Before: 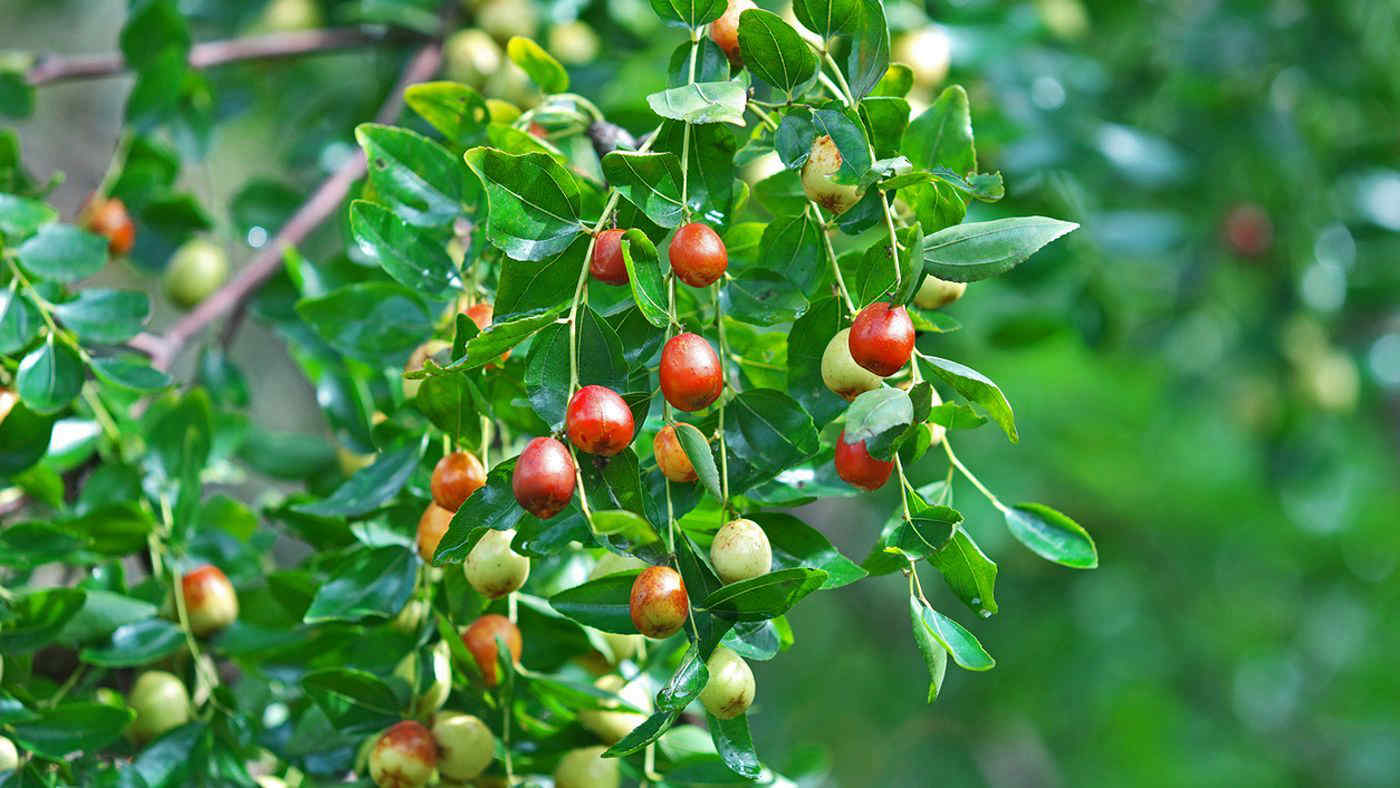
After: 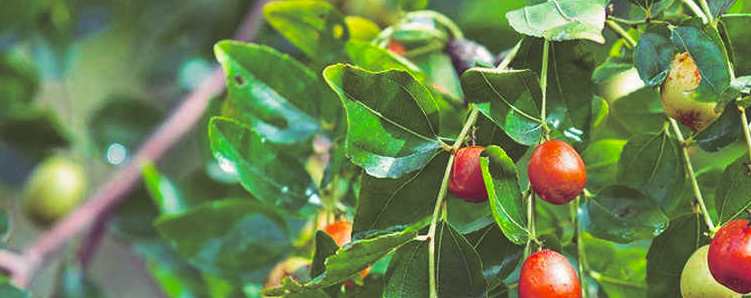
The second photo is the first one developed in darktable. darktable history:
color balance rgb: shadows lift › chroma 3%, shadows lift › hue 280.8°, power › hue 330°, highlights gain › chroma 3%, highlights gain › hue 75.6°, global offset › luminance 1.5%, perceptual saturation grading › global saturation 20%, perceptual saturation grading › highlights -25%, perceptual saturation grading › shadows 50%, global vibrance 30%
crop: left 10.121%, top 10.631%, right 36.218%, bottom 51.526%
split-toning: shadows › hue 316.8°, shadows › saturation 0.47, highlights › hue 201.6°, highlights › saturation 0, balance -41.97, compress 28.01%
